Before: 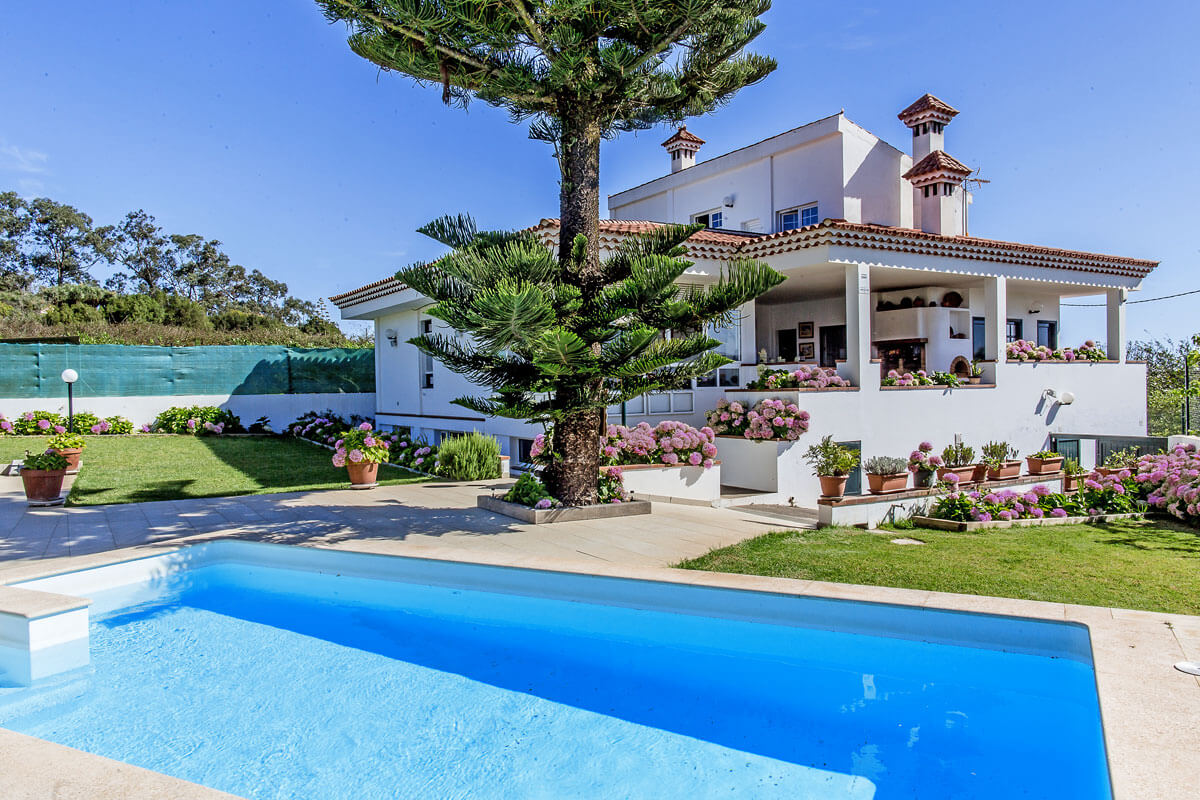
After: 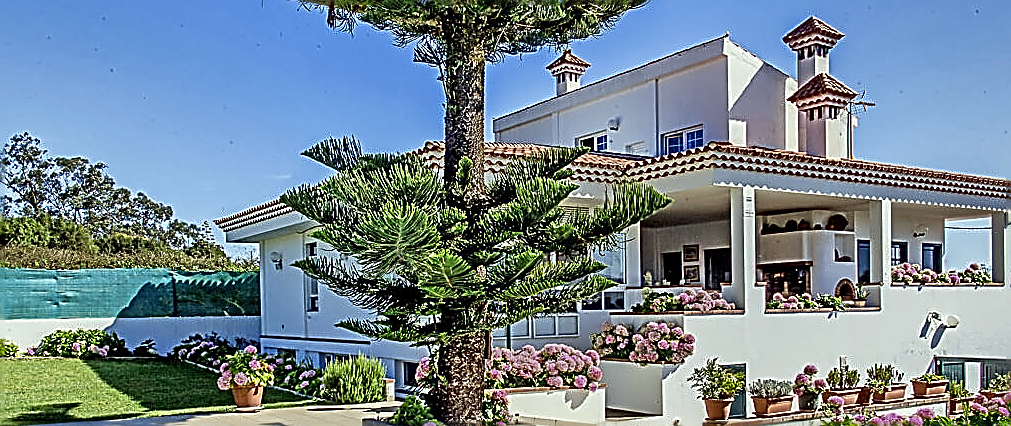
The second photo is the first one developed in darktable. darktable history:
shadows and highlights: white point adjustment 0.119, highlights -71.33, soften with gaussian
crop and rotate: left 9.663%, top 9.657%, right 6.067%, bottom 37.006%
sharpen: amount 1.982
local contrast: mode bilateral grid, contrast 20, coarseness 49, detail 120%, midtone range 0.2
color correction: highlights a* -4.28, highlights b* 6.24
